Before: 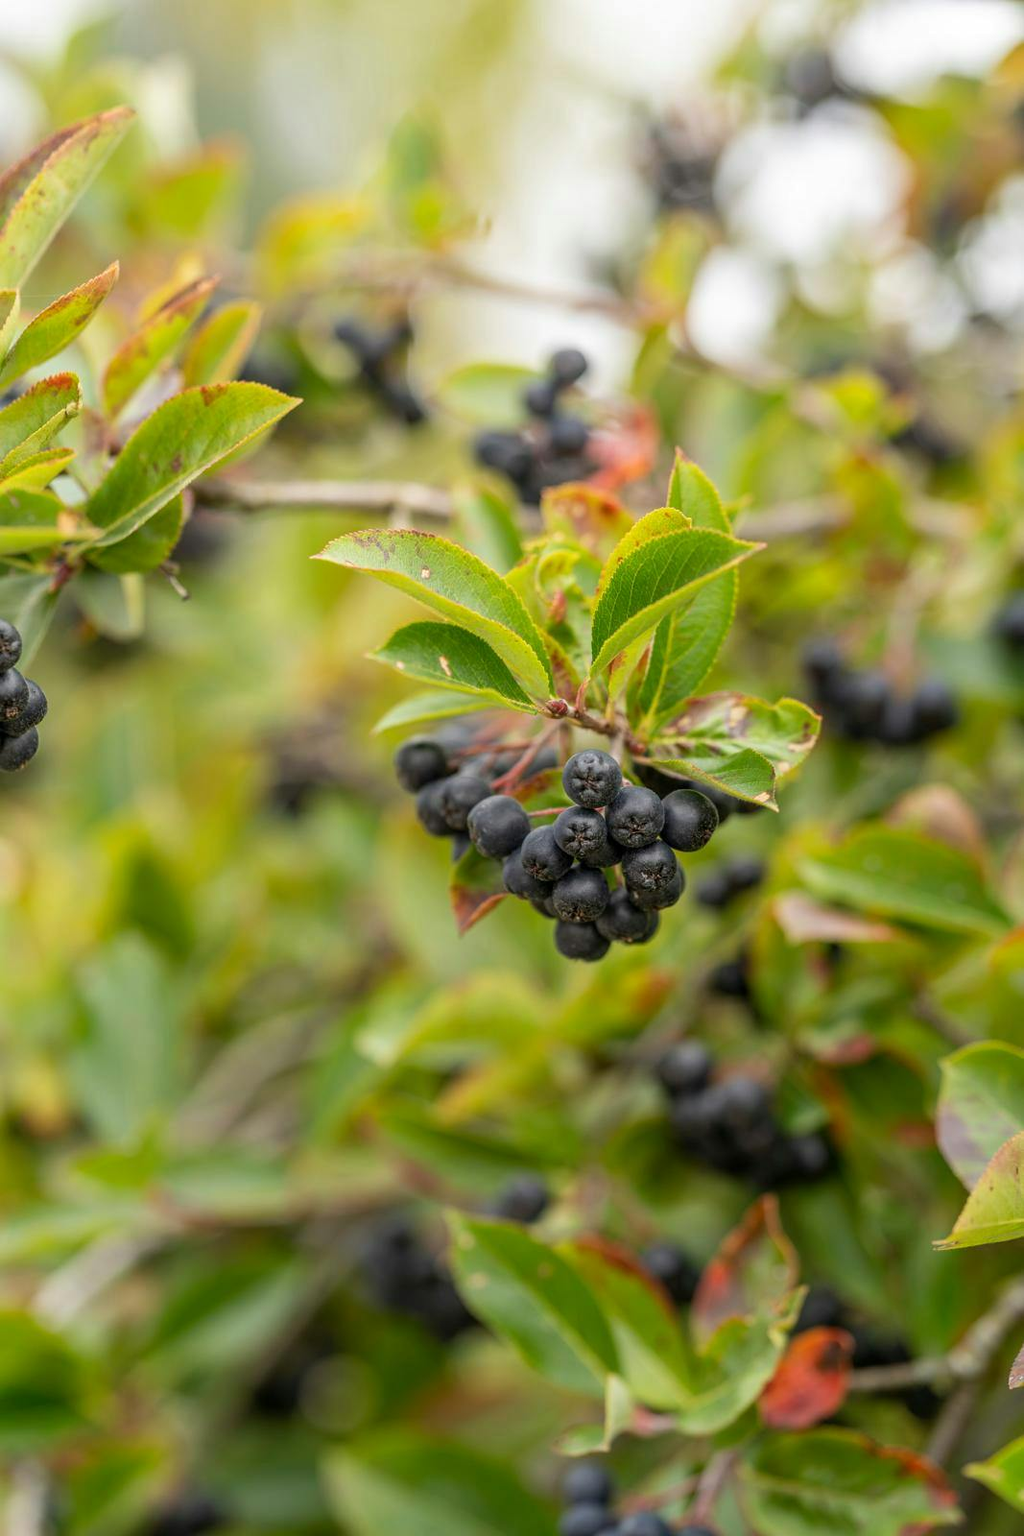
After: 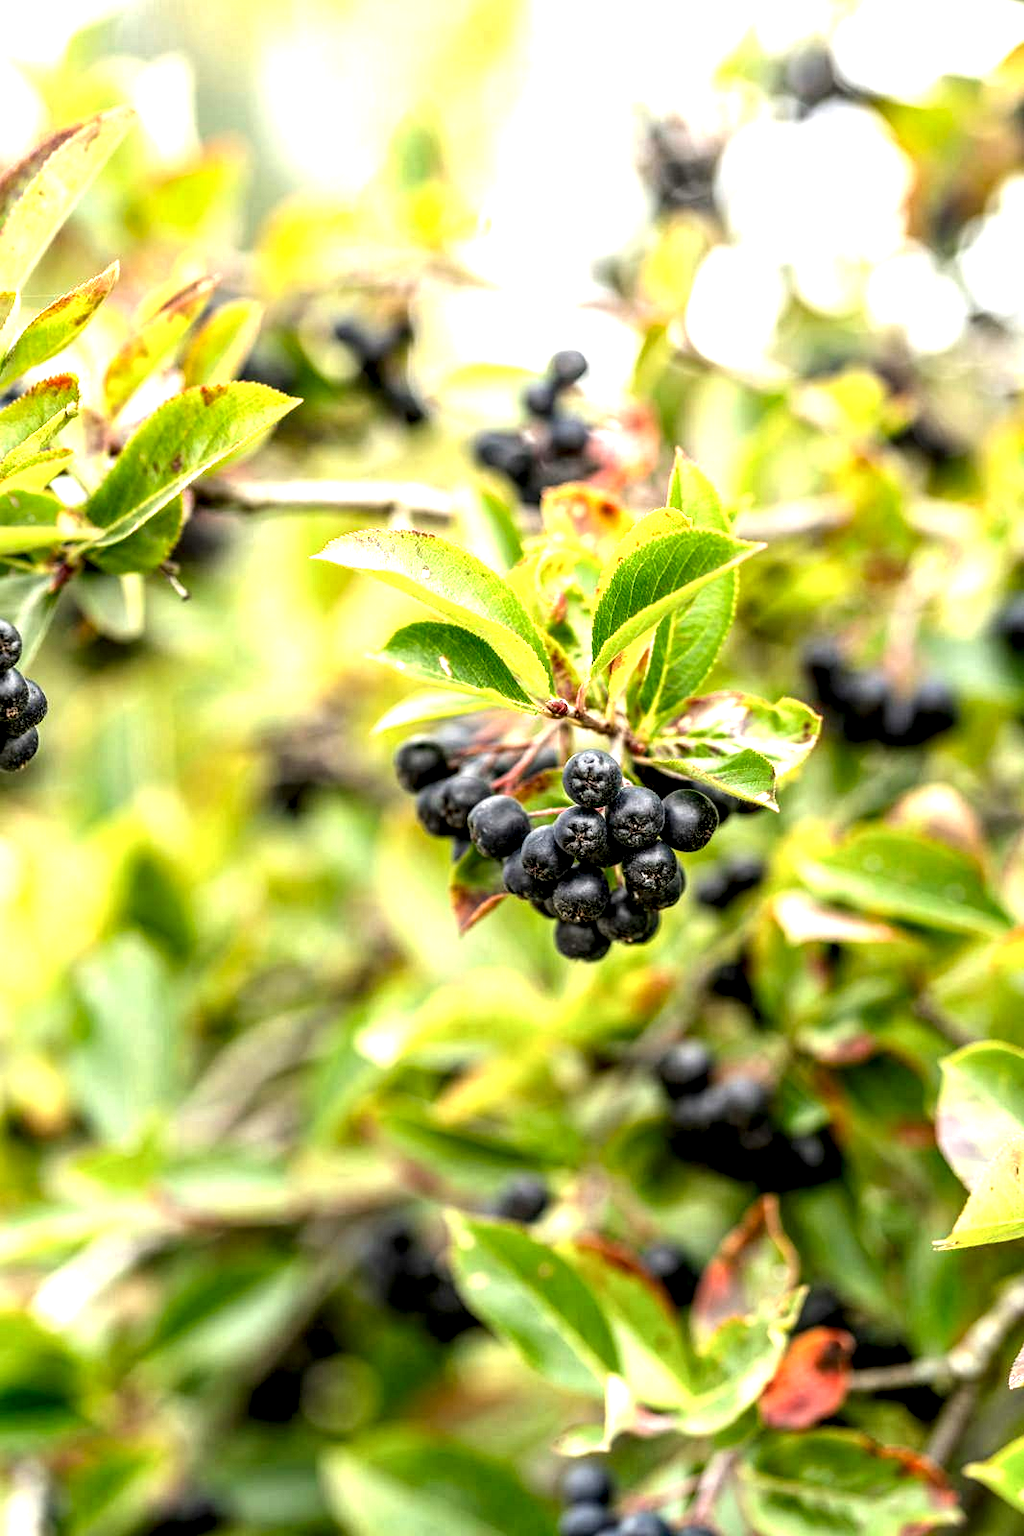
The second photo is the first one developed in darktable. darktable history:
local contrast: highlights 81%, shadows 58%, detail 175%, midtone range 0.598
exposure: black level correction 0.001, exposure 1.116 EV, compensate exposure bias true, compensate highlight preservation false
